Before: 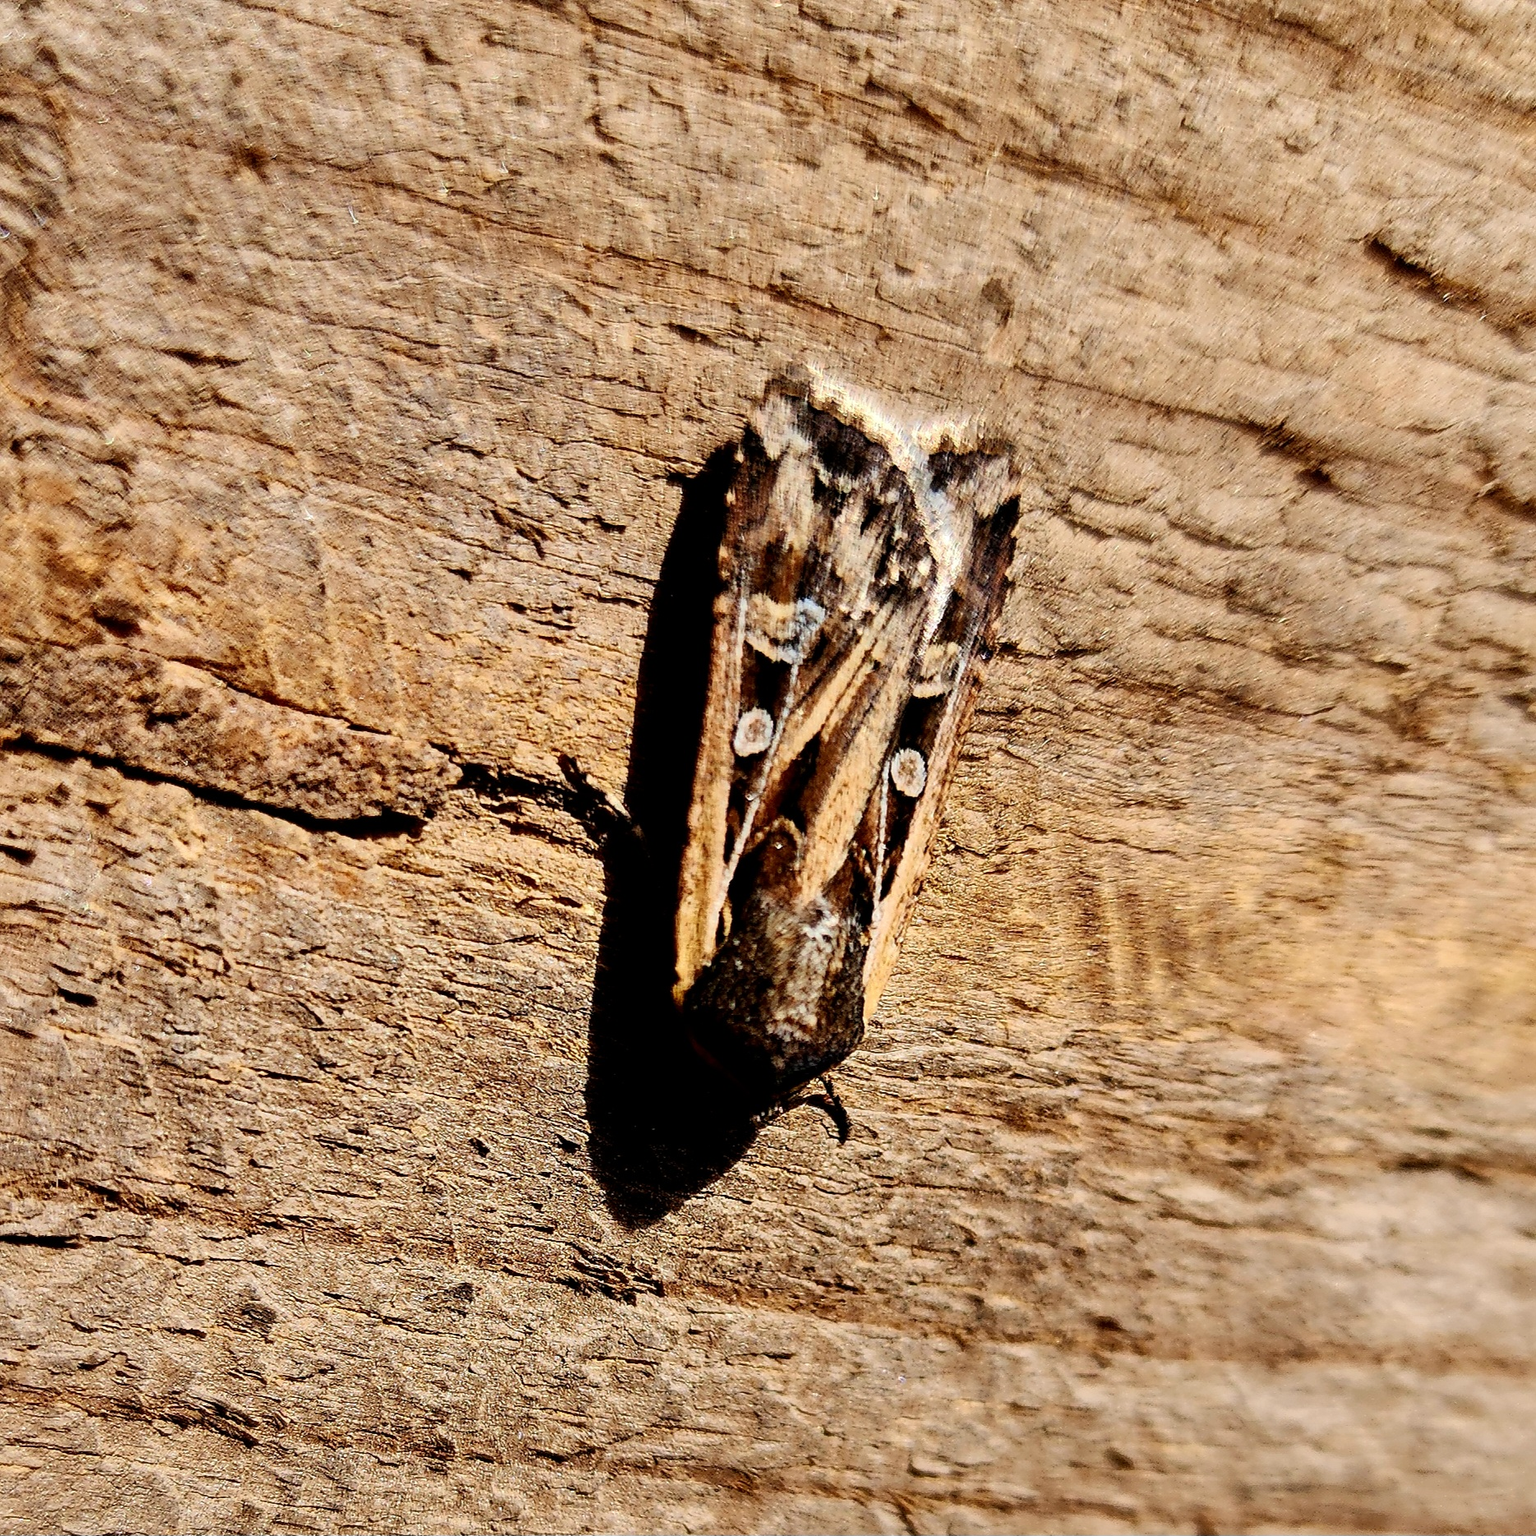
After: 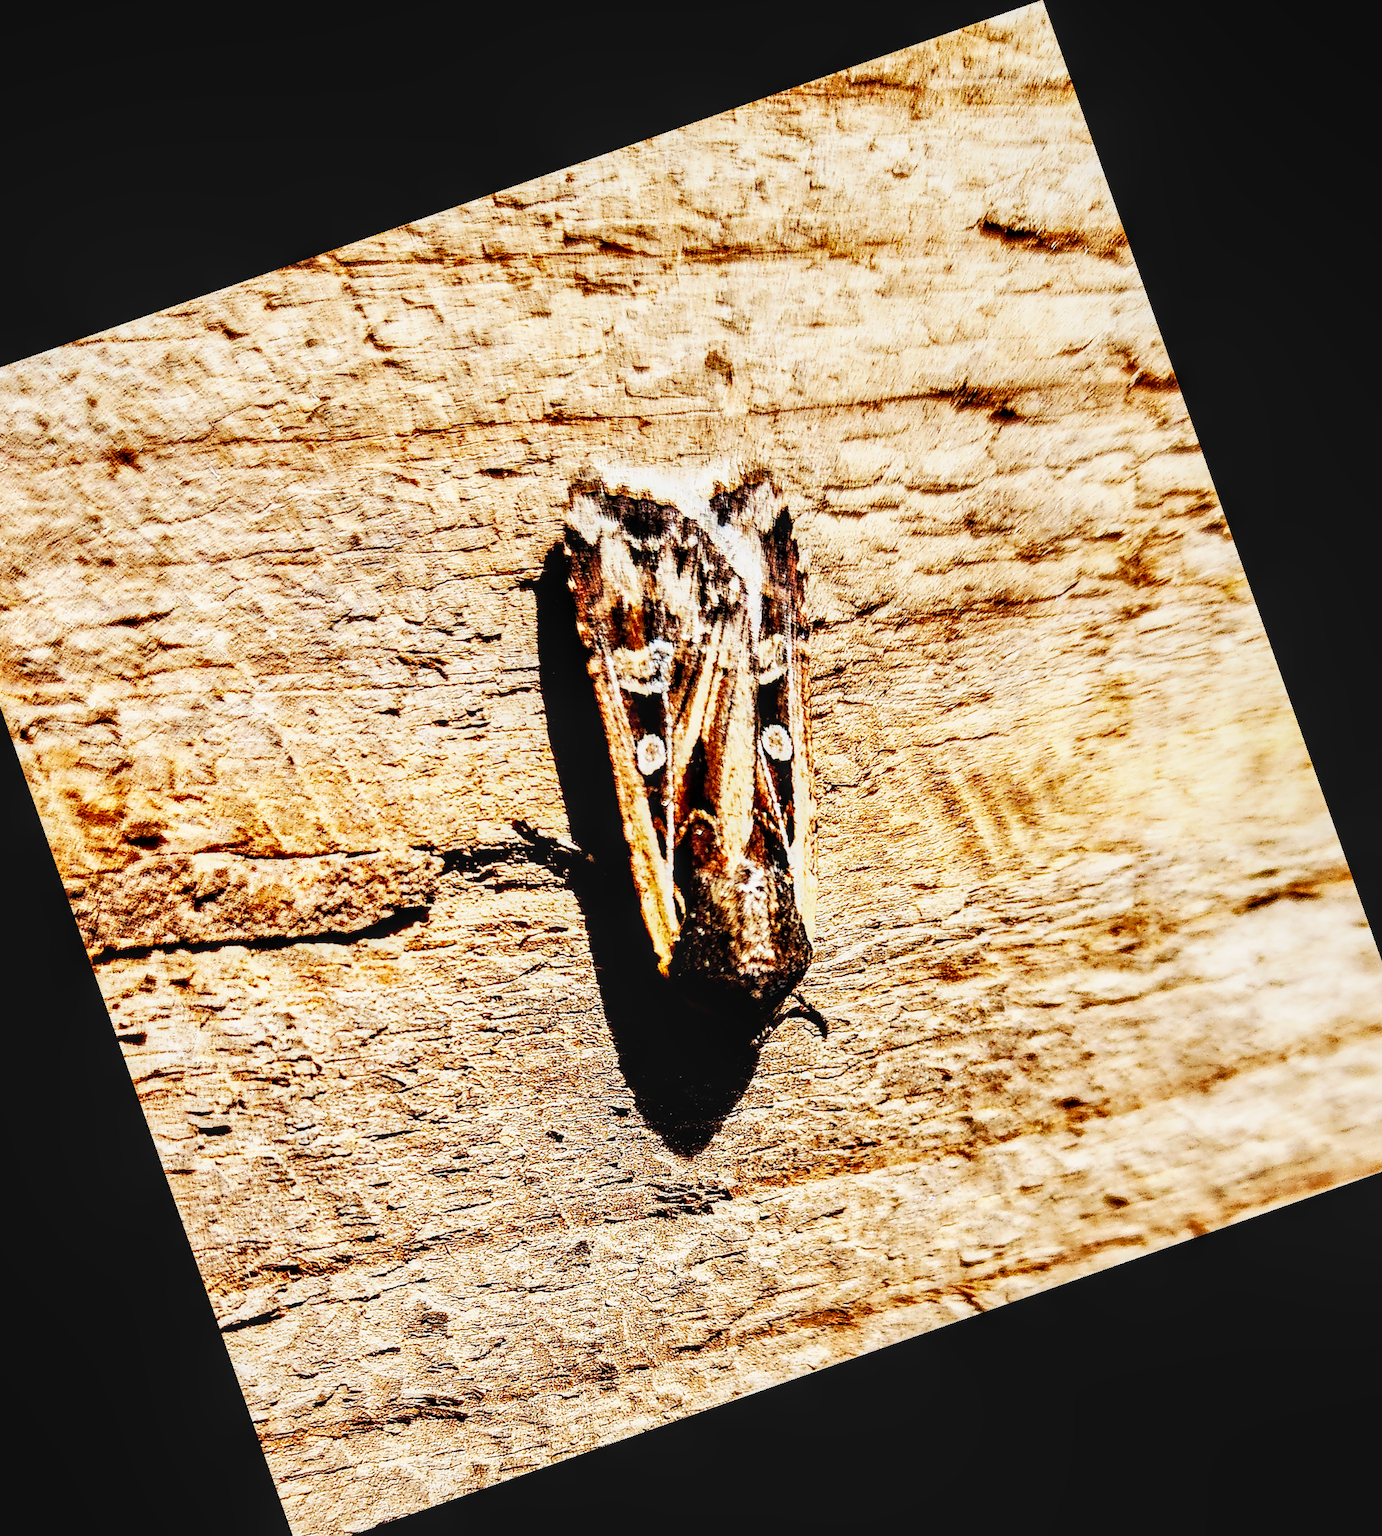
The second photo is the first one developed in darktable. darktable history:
local contrast: highlights 61%, detail 143%, midtone range 0.428
base curve: curves: ch0 [(0, 0) (0.007, 0.004) (0.027, 0.03) (0.046, 0.07) (0.207, 0.54) (0.442, 0.872) (0.673, 0.972) (1, 1)], preserve colors none
crop and rotate: angle 19.43°, left 6.812%, right 4.125%, bottom 1.087%
